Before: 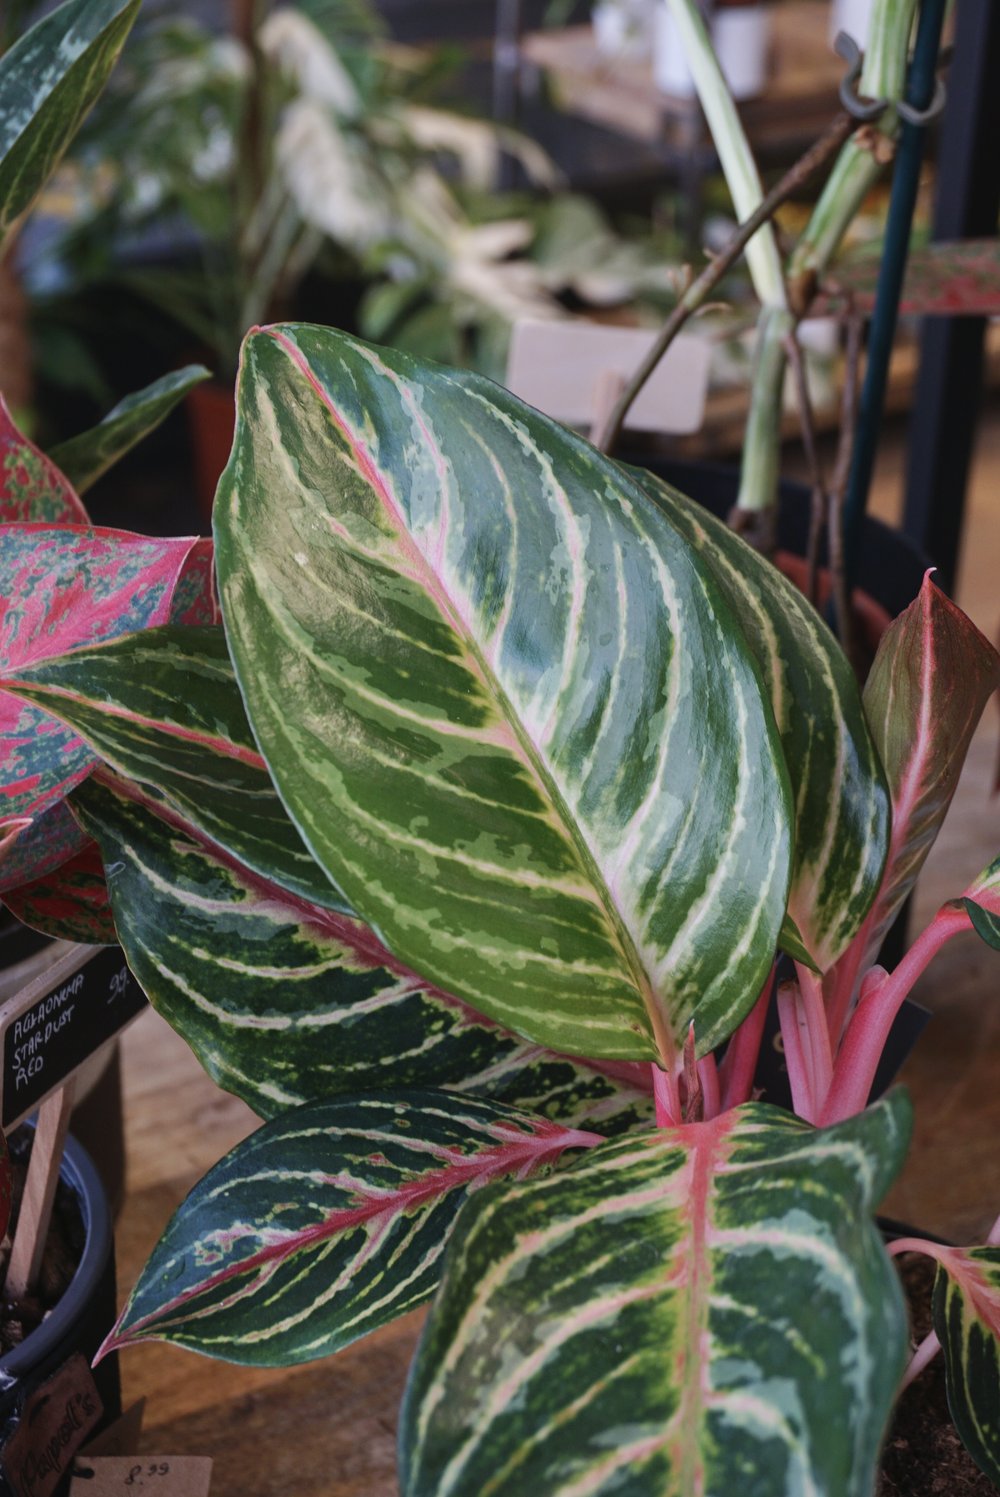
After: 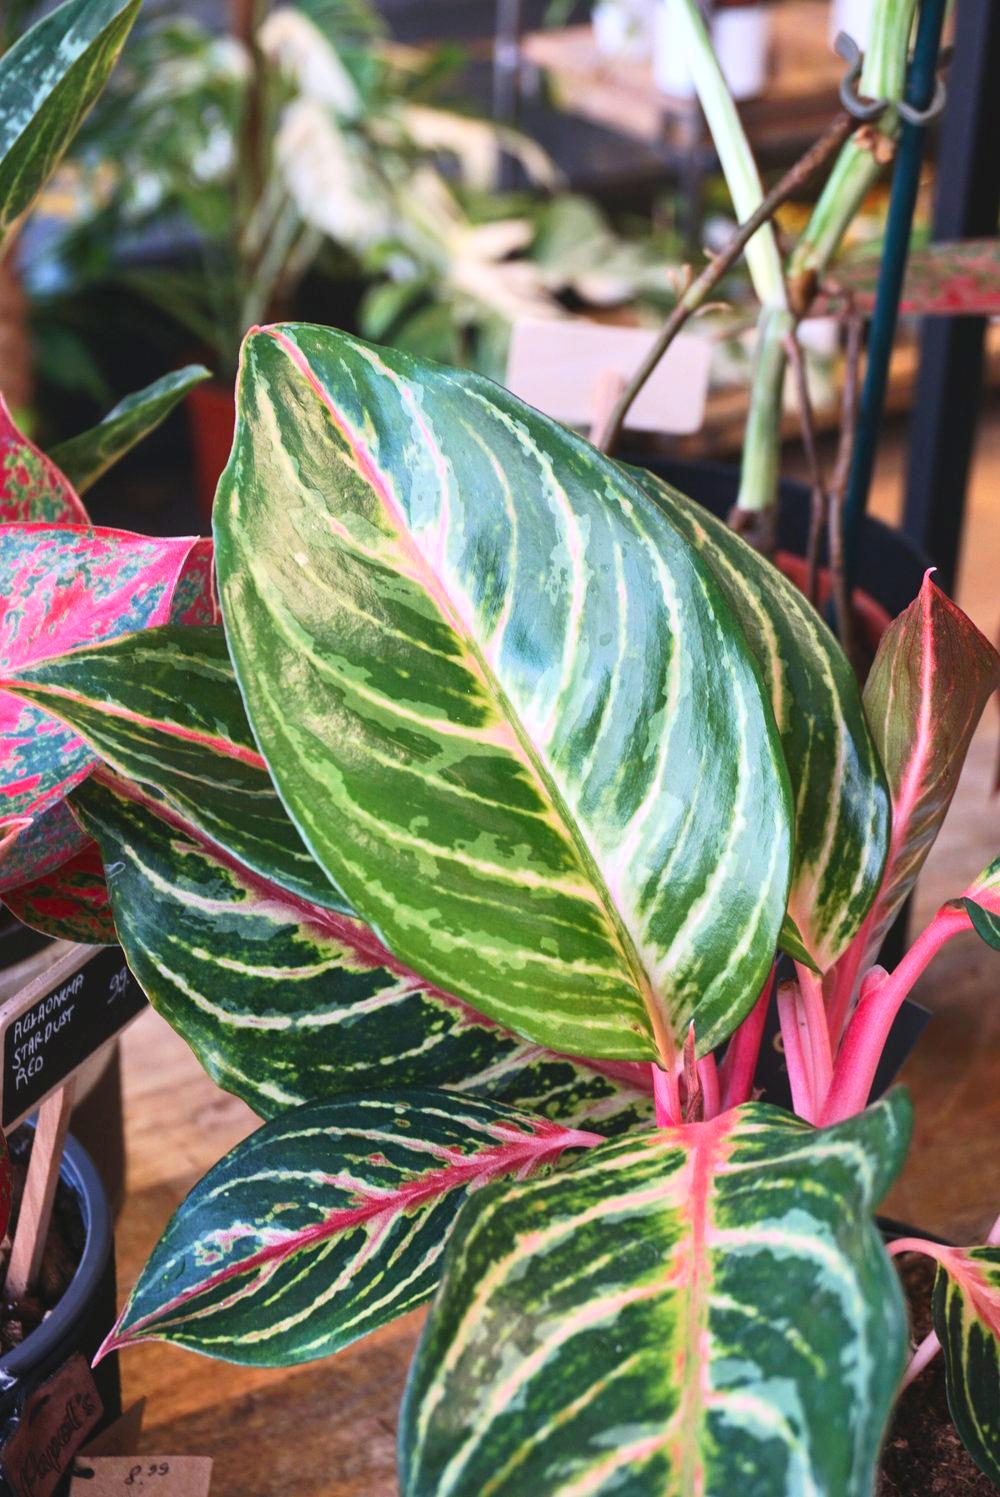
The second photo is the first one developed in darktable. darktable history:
exposure: black level correction 0, exposure 0.499 EV, compensate highlight preservation false
contrast brightness saturation: contrast 0.204, brightness 0.157, saturation 0.217
